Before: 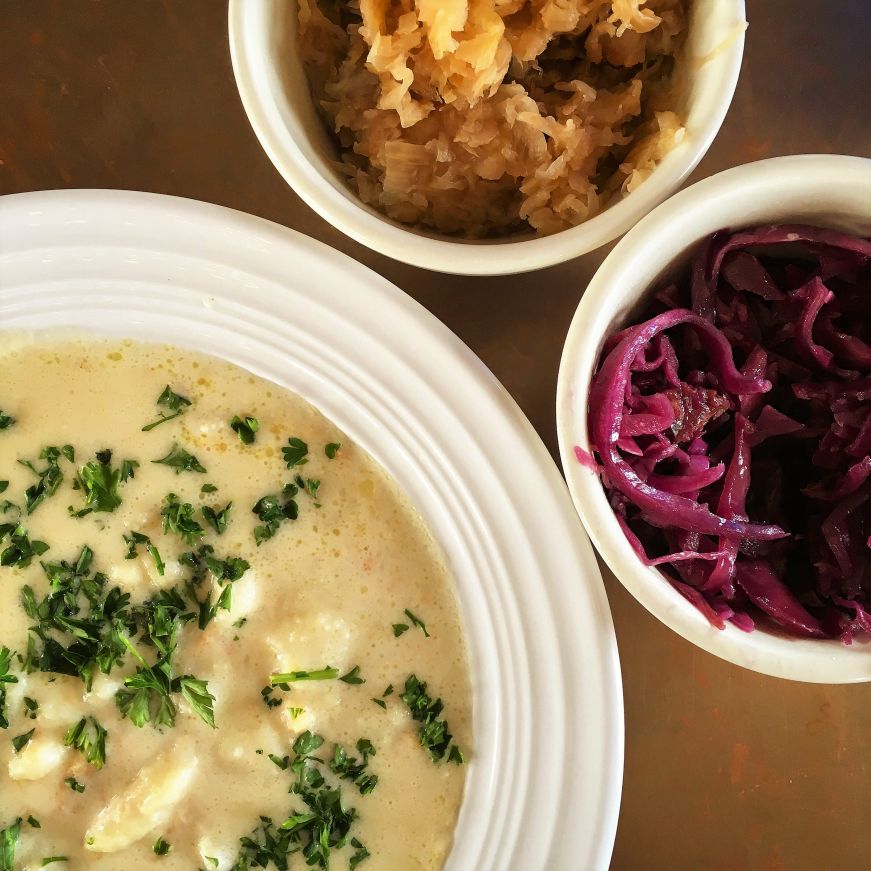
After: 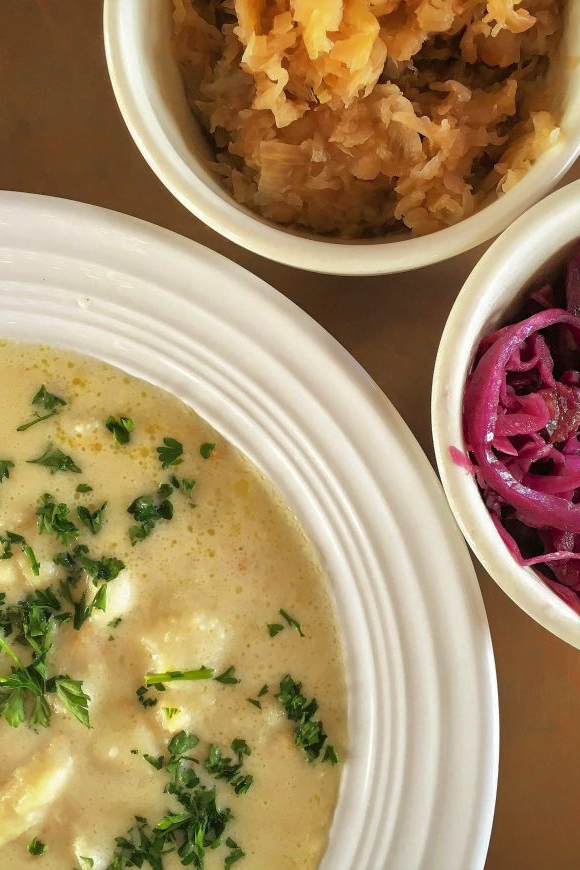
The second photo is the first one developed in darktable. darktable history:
shadows and highlights: on, module defaults
crop and rotate: left 14.436%, right 18.898%
